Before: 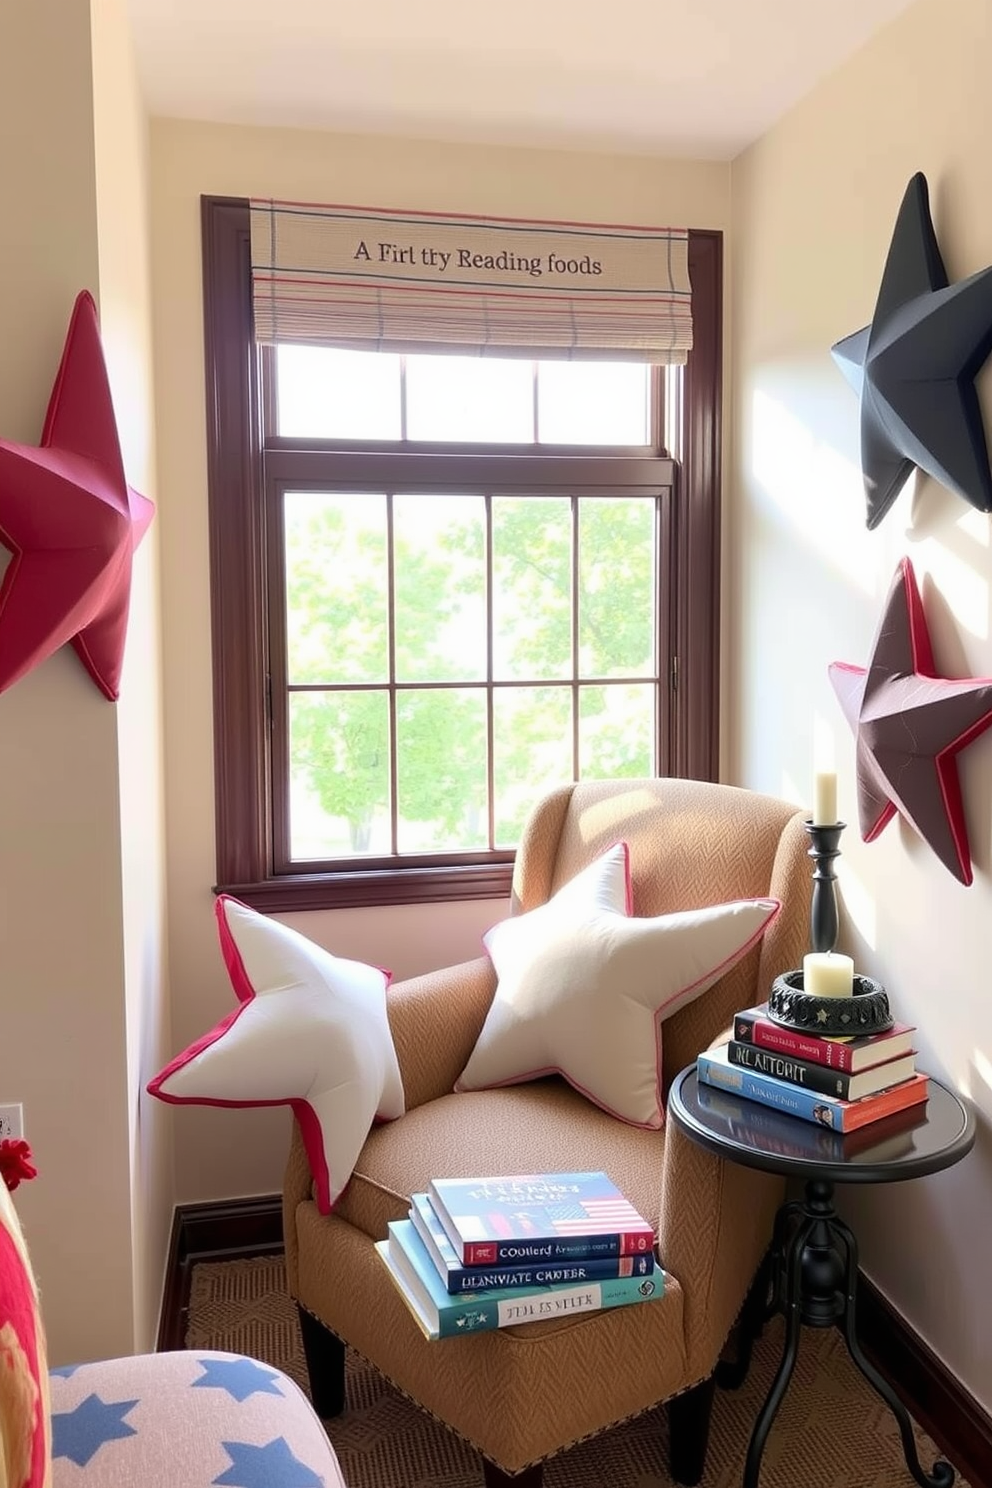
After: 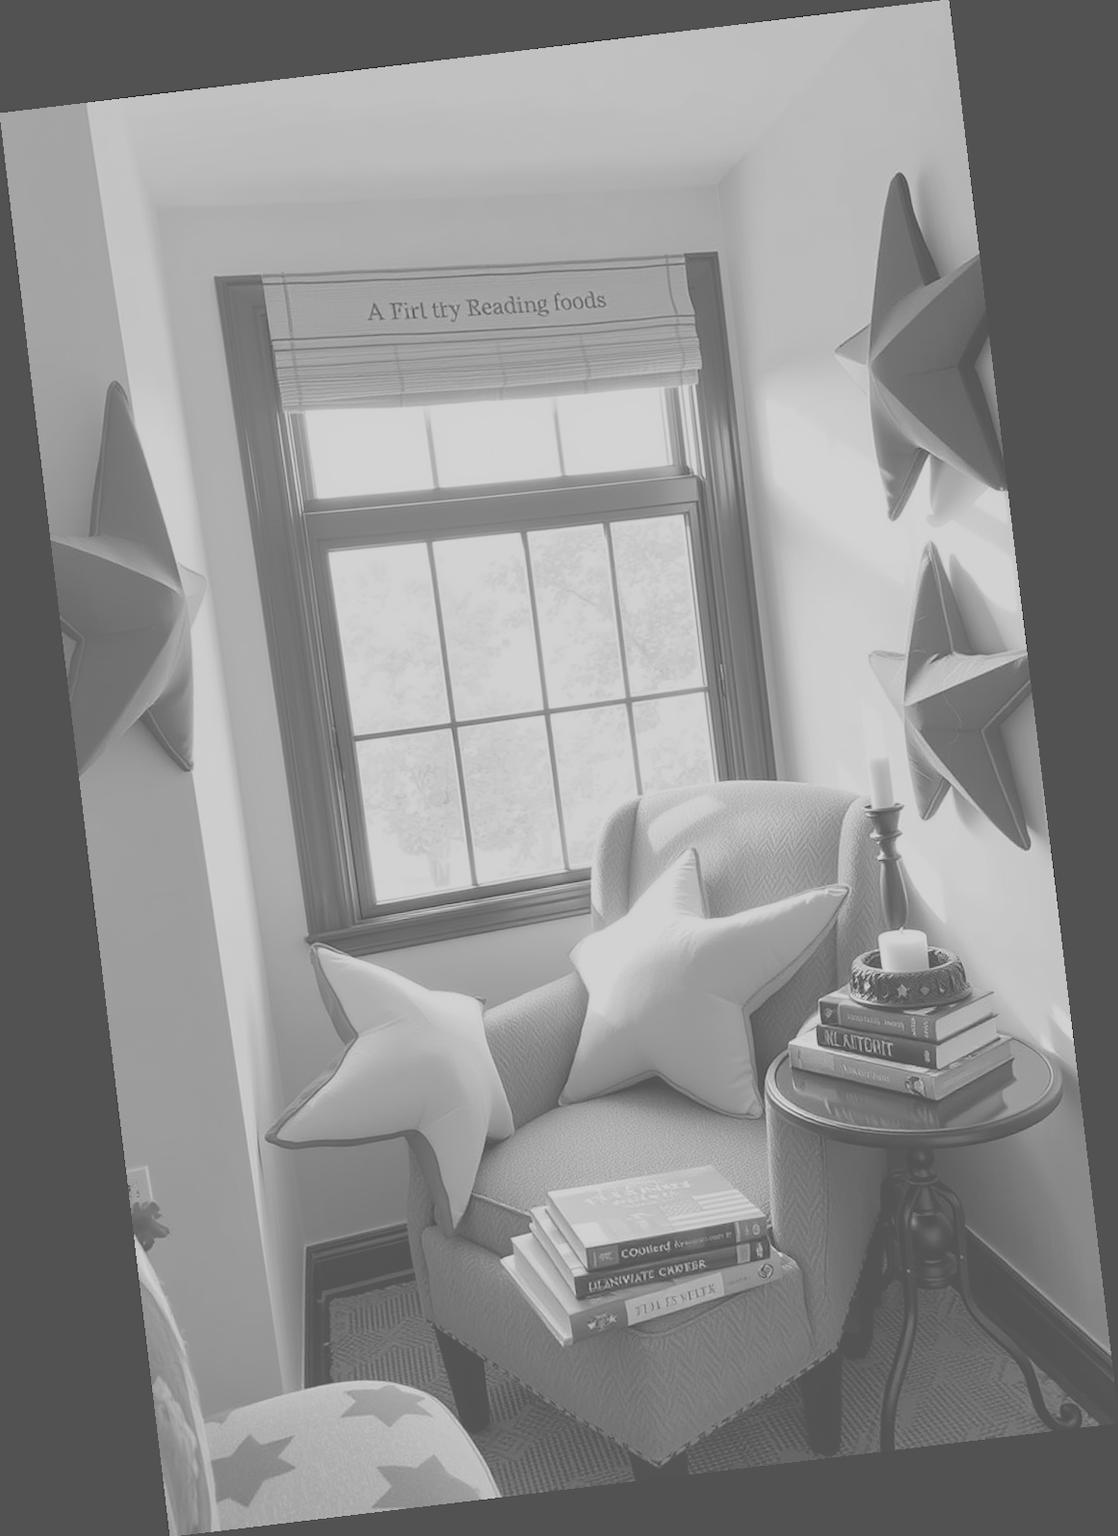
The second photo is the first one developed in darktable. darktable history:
rotate and perspective: rotation -6.83°, automatic cropping off
monochrome: a 16.01, b -2.65, highlights 0.52
colorize: hue 147.6°, saturation 65%, lightness 21.64%
